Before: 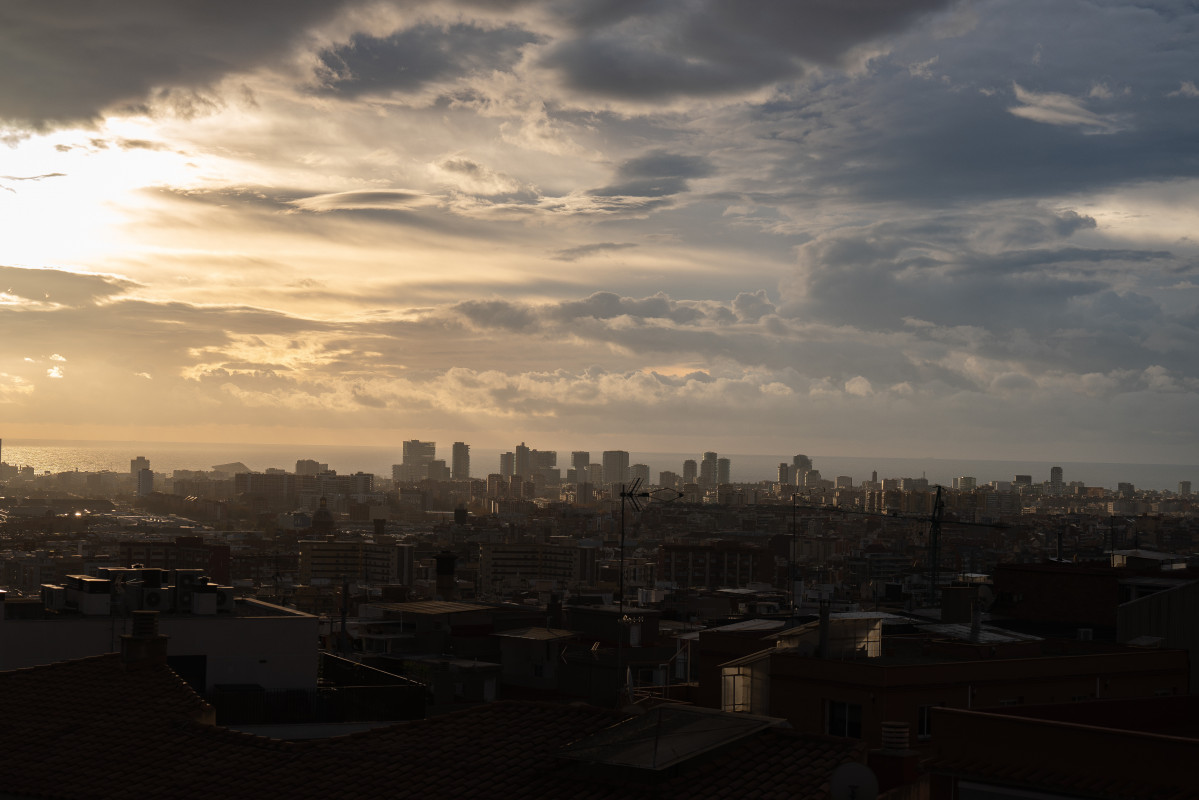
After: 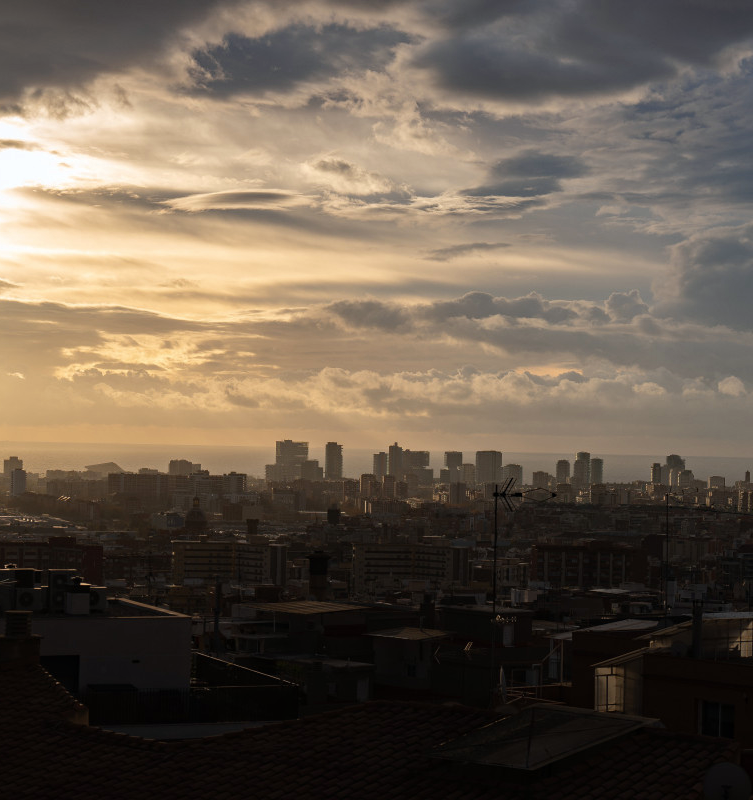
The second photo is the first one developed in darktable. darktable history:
crop: left 10.644%, right 26.528%
haze removal: compatibility mode true, adaptive false
